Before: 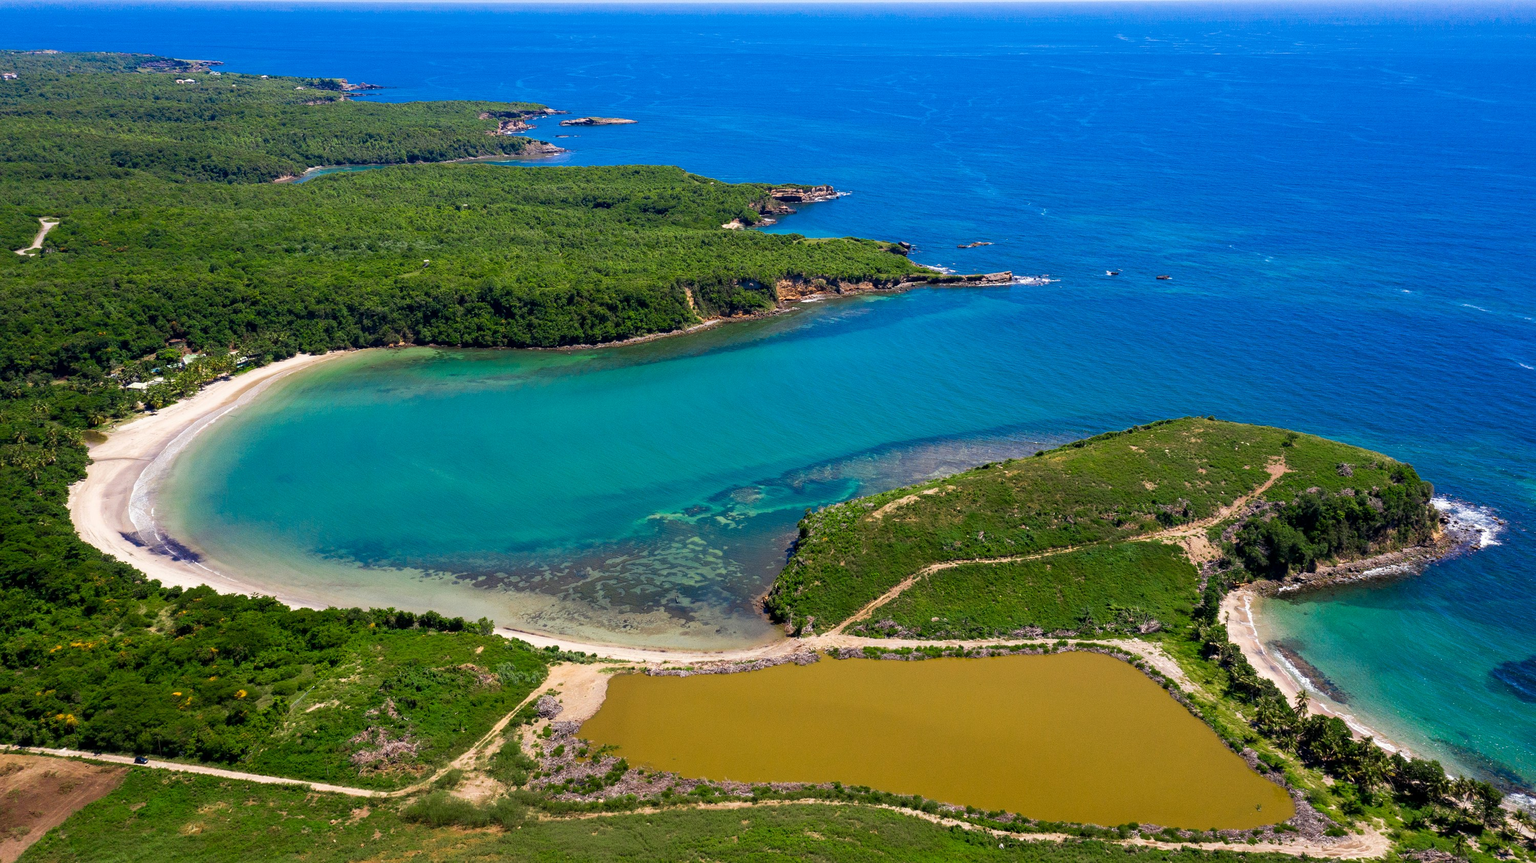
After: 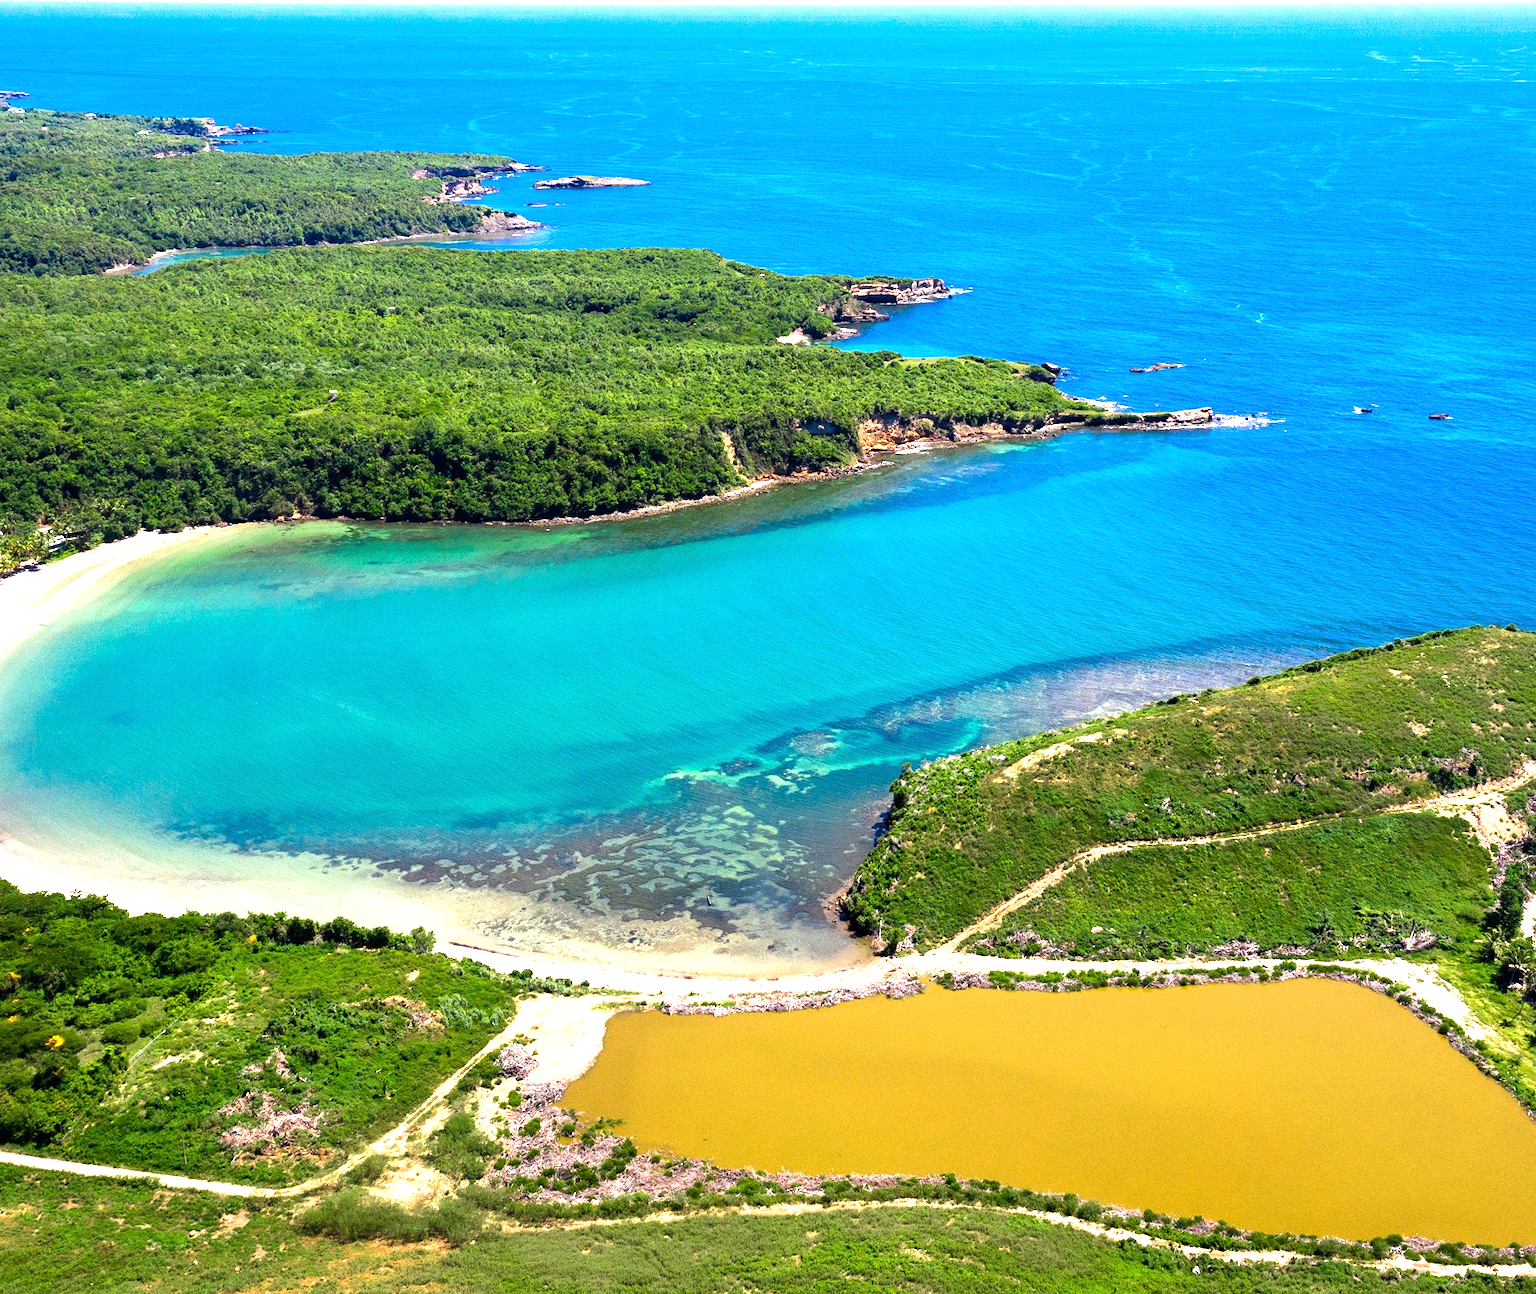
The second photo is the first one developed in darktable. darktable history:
color balance: mode lift, gamma, gain (sRGB)
crop and rotate: left 13.342%, right 19.991%
exposure: black level correction 0, exposure 1 EV, compensate exposure bias true, compensate highlight preservation false
tone equalizer: -8 EV -0.417 EV, -7 EV -0.389 EV, -6 EV -0.333 EV, -5 EV -0.222 EV, -3 EV 0.222 EV, -2 EV 0.333 EV, -1 EV 0.389 EV, +0 EV 0.417 EV, edges refinement/feathering 500, mask exposure compensation -1.57 EV, preserve details no
